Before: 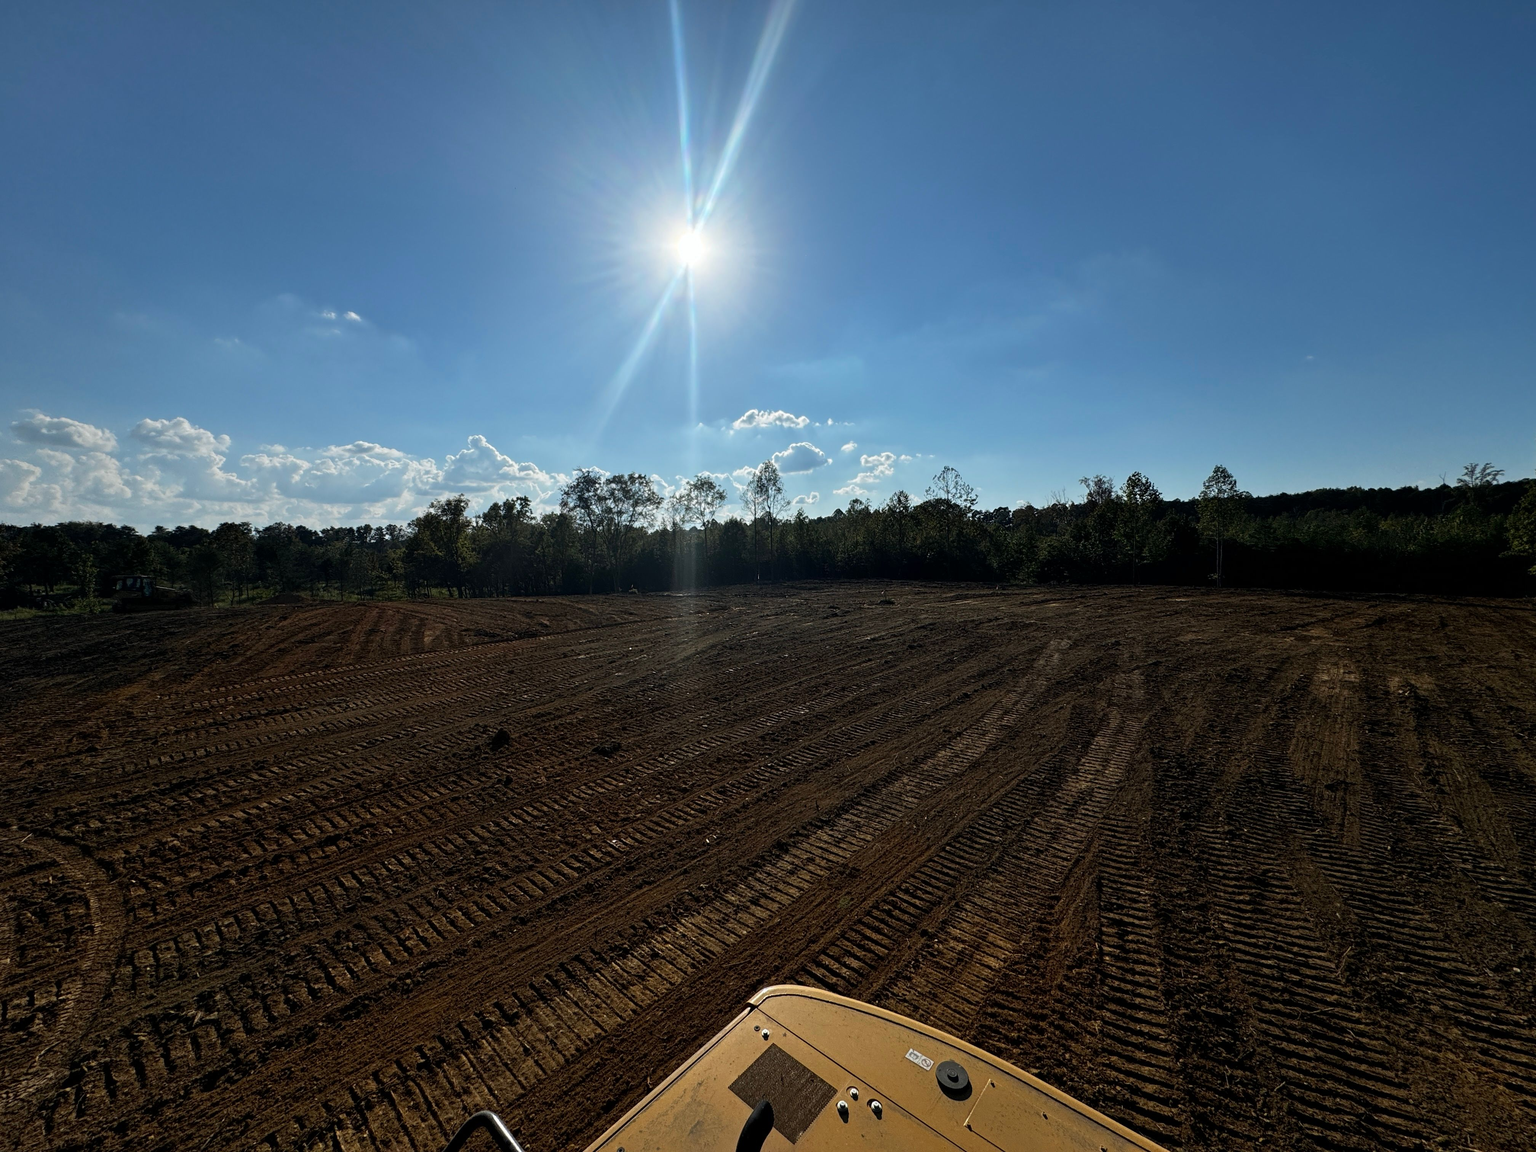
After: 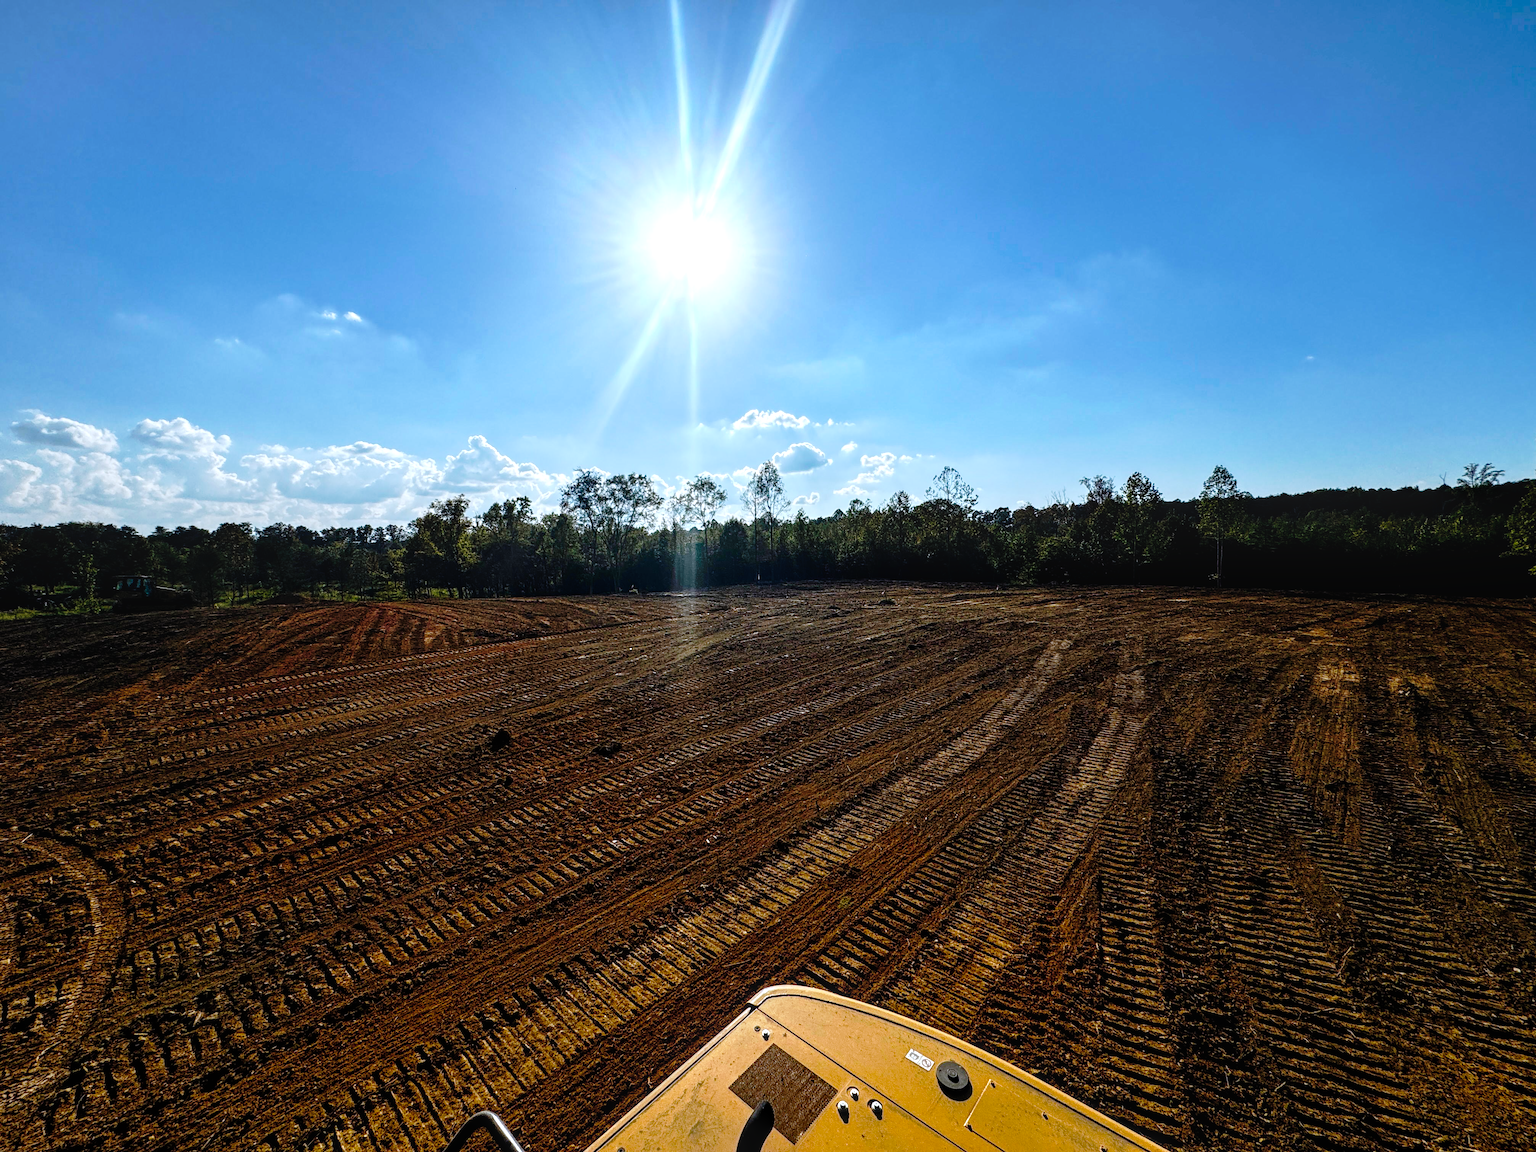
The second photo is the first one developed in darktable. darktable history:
color balance rgb: power › chroma 0.285%, power › hue 22.29°, linear chroma grading › global chroma 0.654%, perceptual saturation grading › global saturation 20%, perceptual saturation grading › highlights -25.027%, perceptual saturation grading › shadows 26.153%, perceptual brilliance grading › global brilliance 11.704%, global vibrance 21.9%
tone curve: curves: ch0 [(0.014, 0.013) (0.088, 0.043) (0.208, 0.176) (0.257, 0.267) (0.406, 0.483) (0.489, 0.556) (0.667, 0.73) (0.793, 0.851) (0.994, 0.974)]; ch1 [(0, 0) (0.161, 0.092) (0.35, 0.33) (0.392, 0.392) (0.457, 0.467) (0.505, 0.497) (0.537, 0.518) (0.553, 0.53) (0.58, 0.567) (0.739, 0.697) (1, 1)]; ch2 [(0, 0) (0.346, 0.362) (0.448, 0.419) (0.502, 0.499) (0.533, 0.517) (0.556, 0.533) (0.629, 0.619) (0.717, 0.678) (1, 1)], preserve colors none
exposure: black level correction 0, exposure 0.3 EV, compensate highlight preservation false
color correction: highlights a* -0.654, highlights b* -8.61
local contrast: detail 130%
